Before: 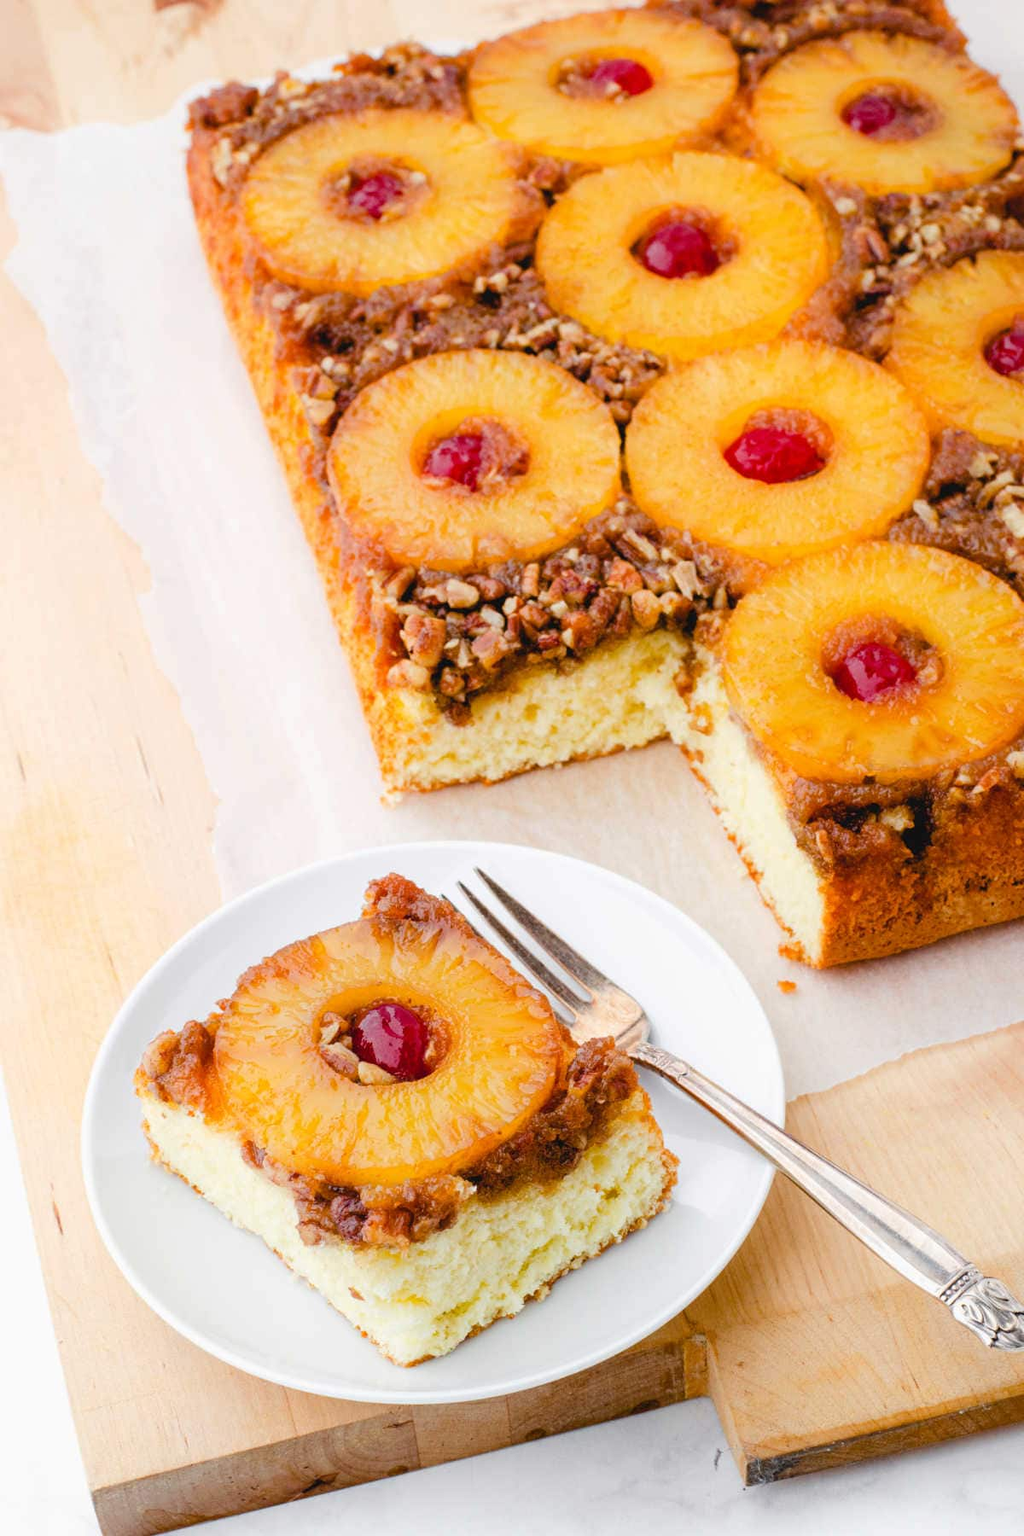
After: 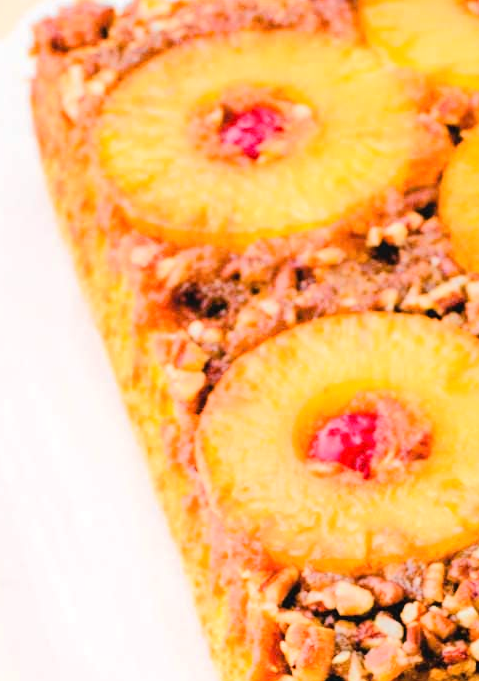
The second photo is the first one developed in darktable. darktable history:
tone equalizer: -7 EV 0.164 EV, -6 EV 0.622 EV, -5 EV 1.12 EV, -4 EV 1.32 EV, -3 EV 1.17 EV, -2 EV 0.6 EV, -1 EV 0.153 EV, edges refinement/feathering 500, mask exposure compensation -1.57 EV, preserve details no
crop: left 15.727%, top 5.432%, right 44.332%, bottom 56.694%
